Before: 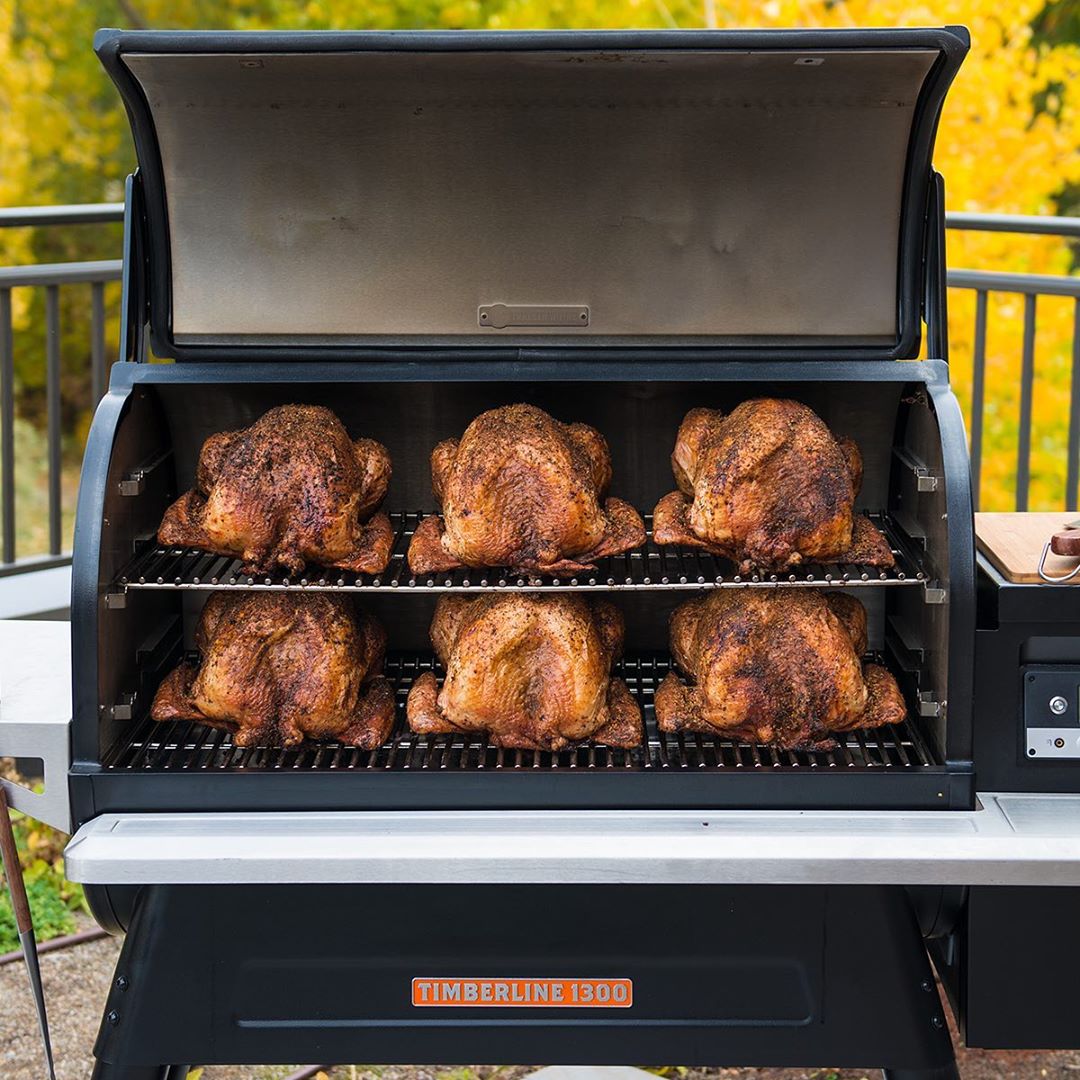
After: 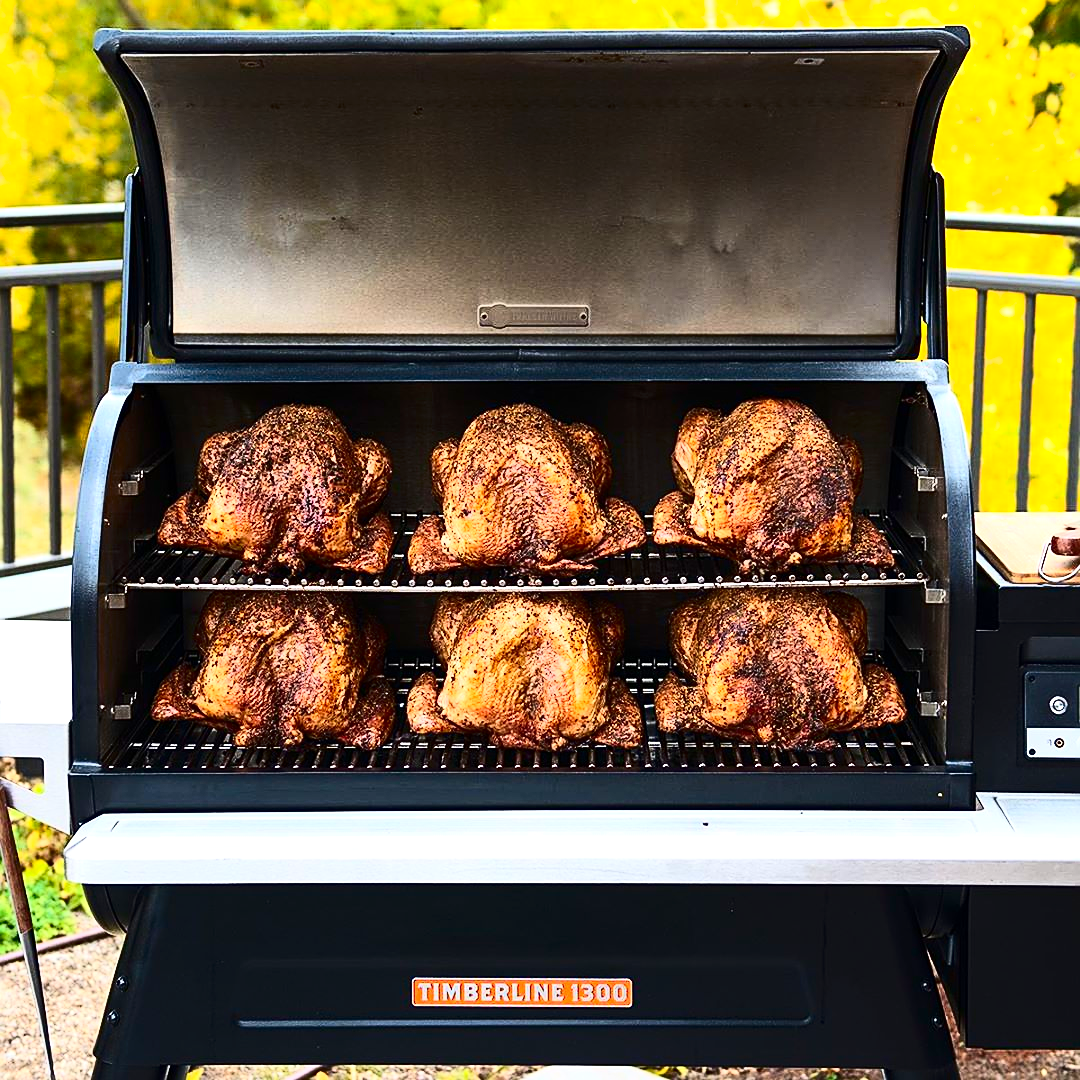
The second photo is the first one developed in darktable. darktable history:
contrast brightness saturation: contrast 0.414, brightness 0.048, saturation 0.248
exposure: black level correction 0, exposure 0.498 EV, compensate highlight preservation false
sharpen: on, module defaults
